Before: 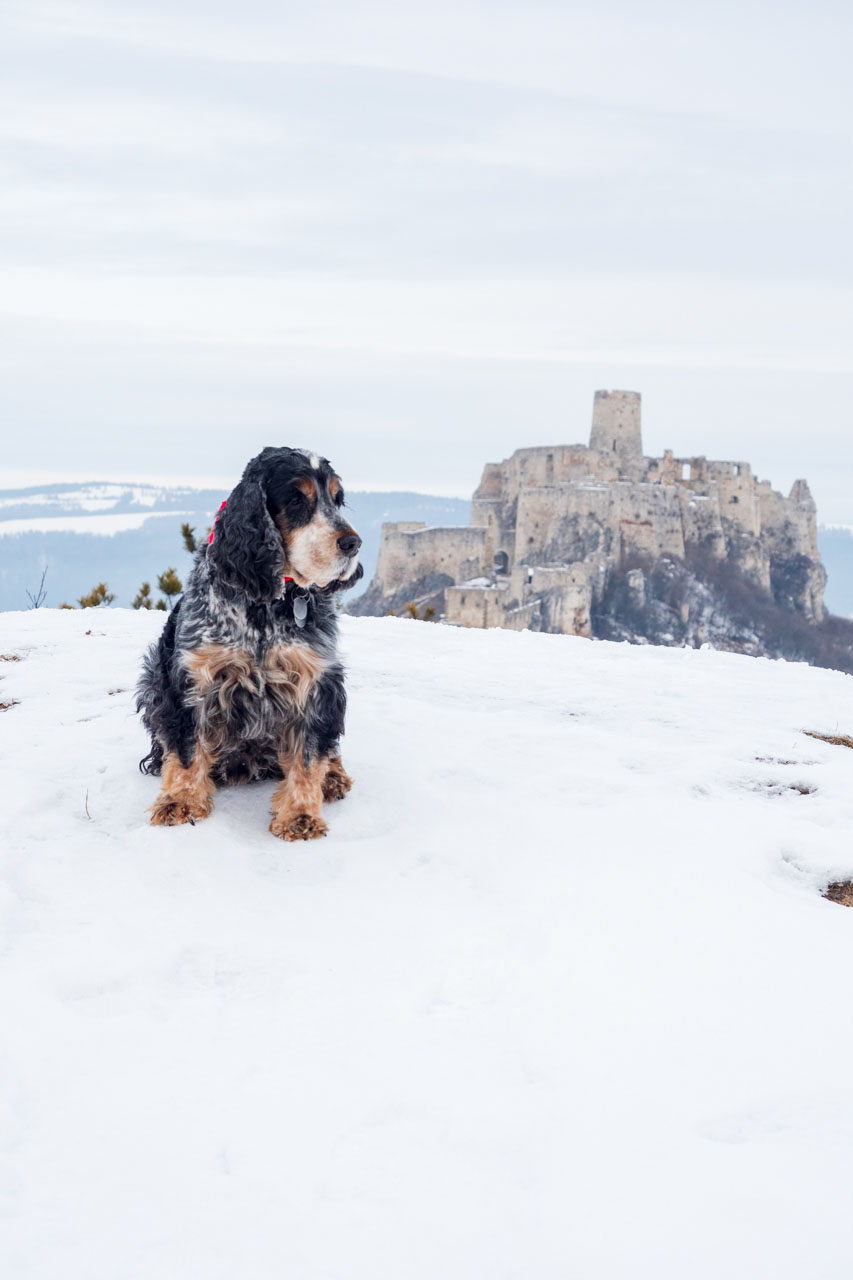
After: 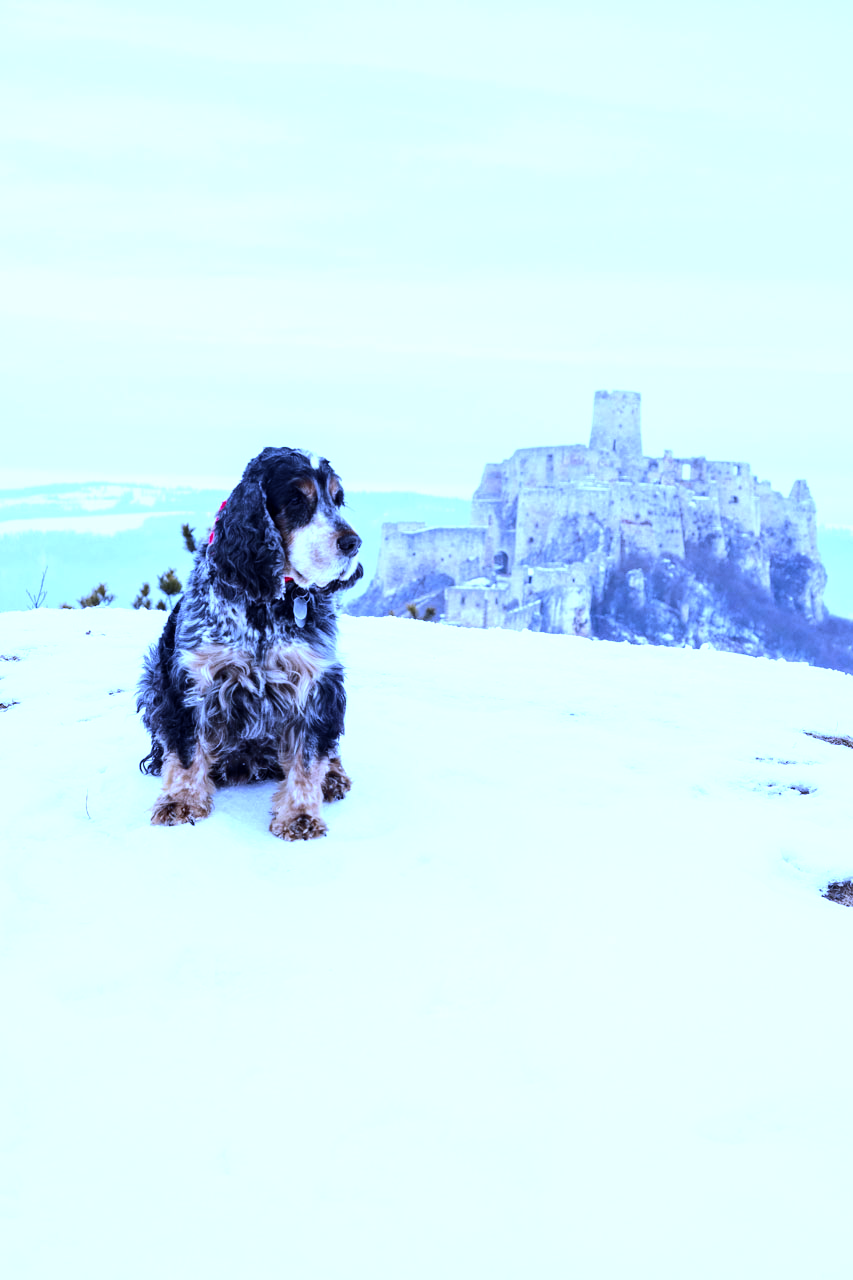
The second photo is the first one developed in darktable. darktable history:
tone equalizer: -8 EV -0.75 EV, -7 EV -0.7 EV, -6 EV -0.6 EV, -5 EV -0.4 EV, -3 EV 0.4 EV, -2 EV 0.6 EV, -1 EV 0.7 EV, +0 EV 0.75 EV, edges refinement/feathering 500, mask exposure compensation -1.57 EV, preserve details no
white balance: red 0.766, blue 1.537
